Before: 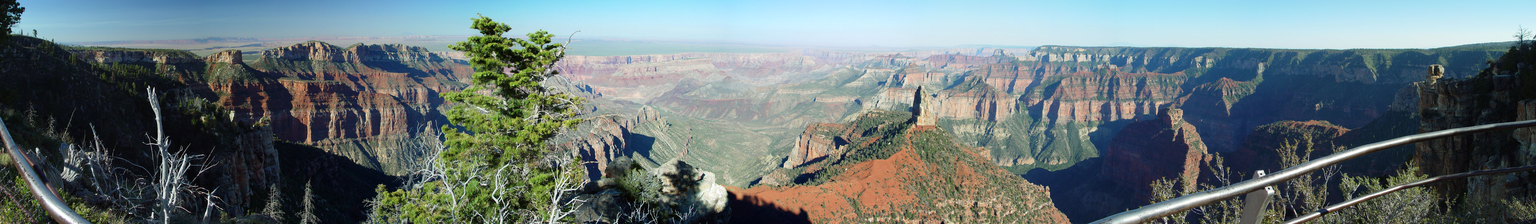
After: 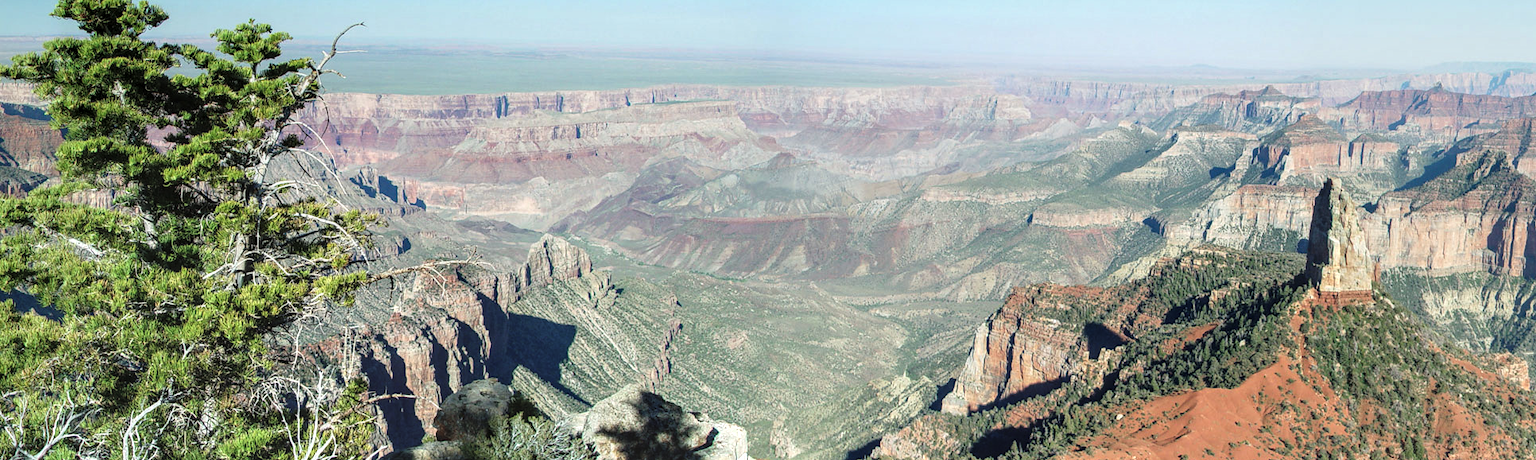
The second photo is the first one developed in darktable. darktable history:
graduated density: on, module defaults
white balance: emerald 1
exposure: black level correction -0.023, exposure -0.039 EV, compensate highlight preservation false
crop and rotate: left 29.476%, top 10.214%, right 35.32%, bottom 17.333%
rgb levels: levels [[0.01, 0.419, 0.839], [0, 0.5, 1], [0, 0.5, 1]]
local contrast: highlights 25%, detail 150%
contrast brightness saturation: contrast 0.08, saturation 0.02
